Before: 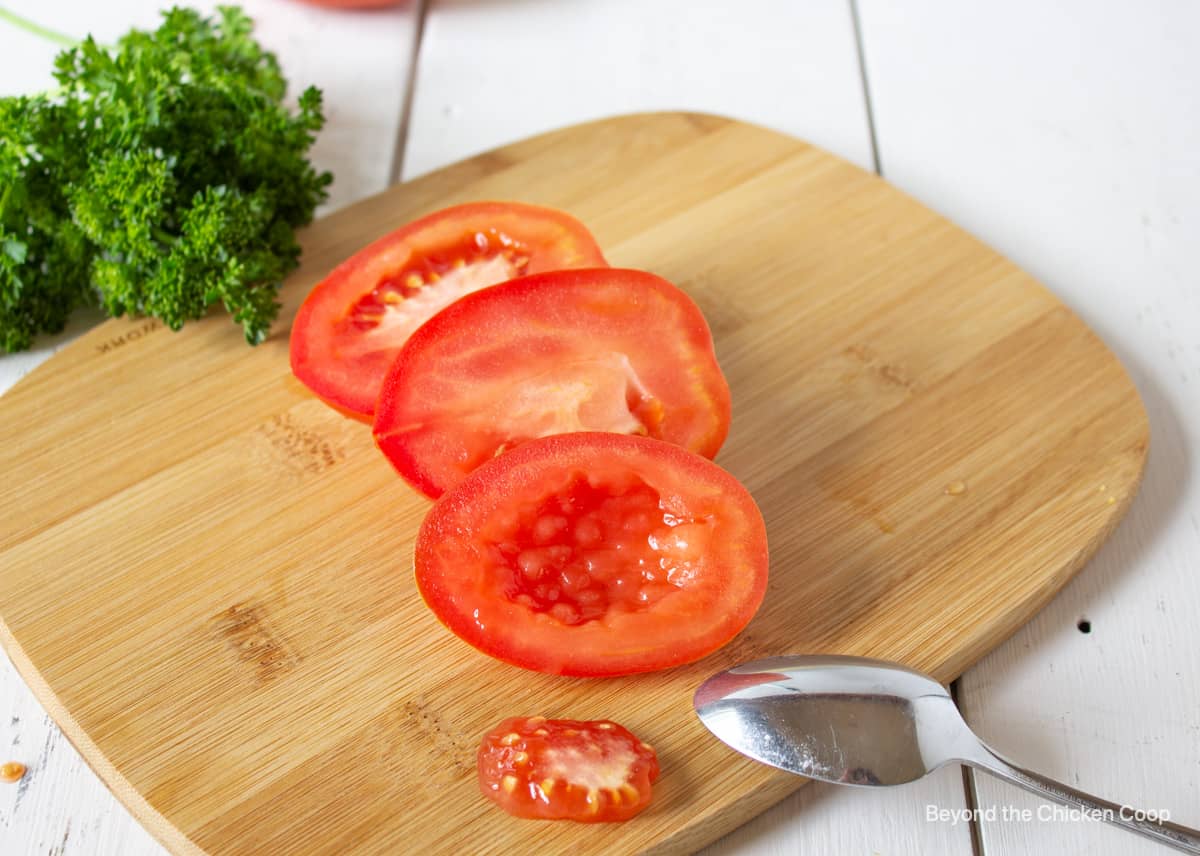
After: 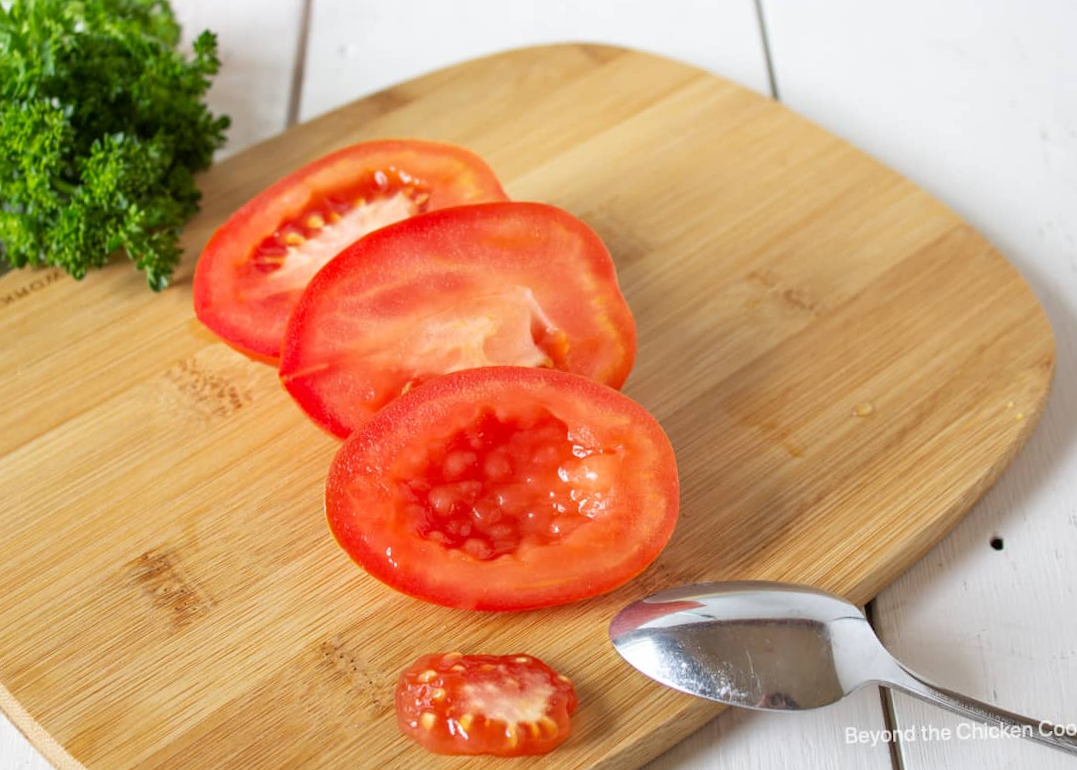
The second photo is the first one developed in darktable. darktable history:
crop and rotate: angle 2°, left 5.862%, top 5.695%
